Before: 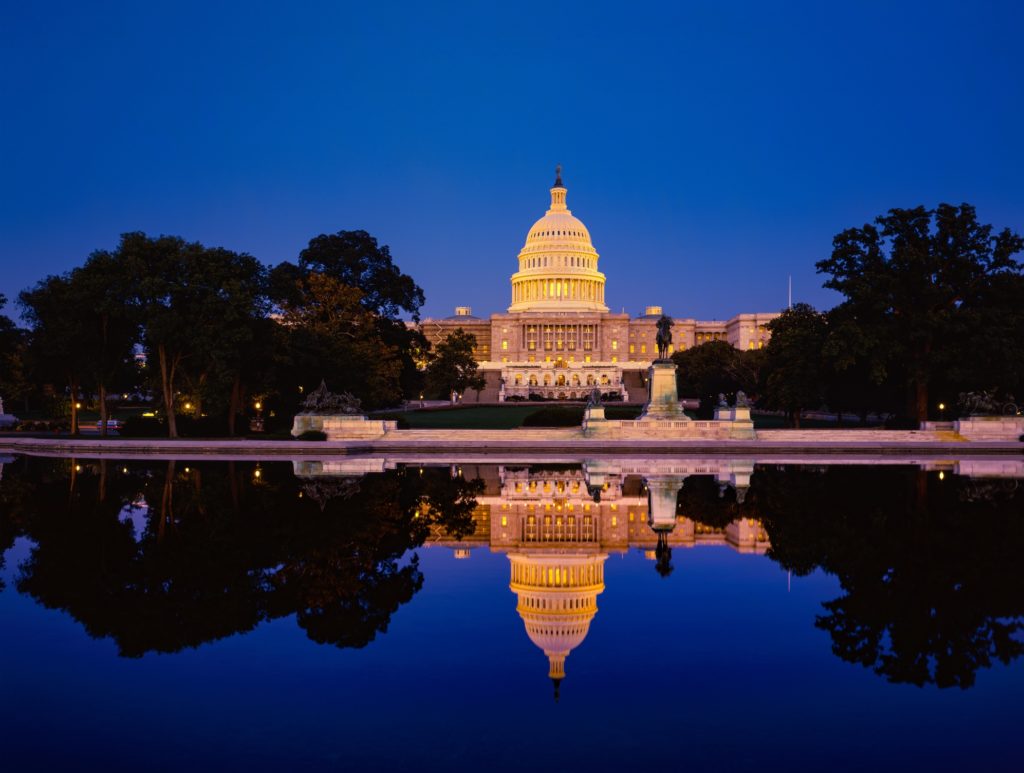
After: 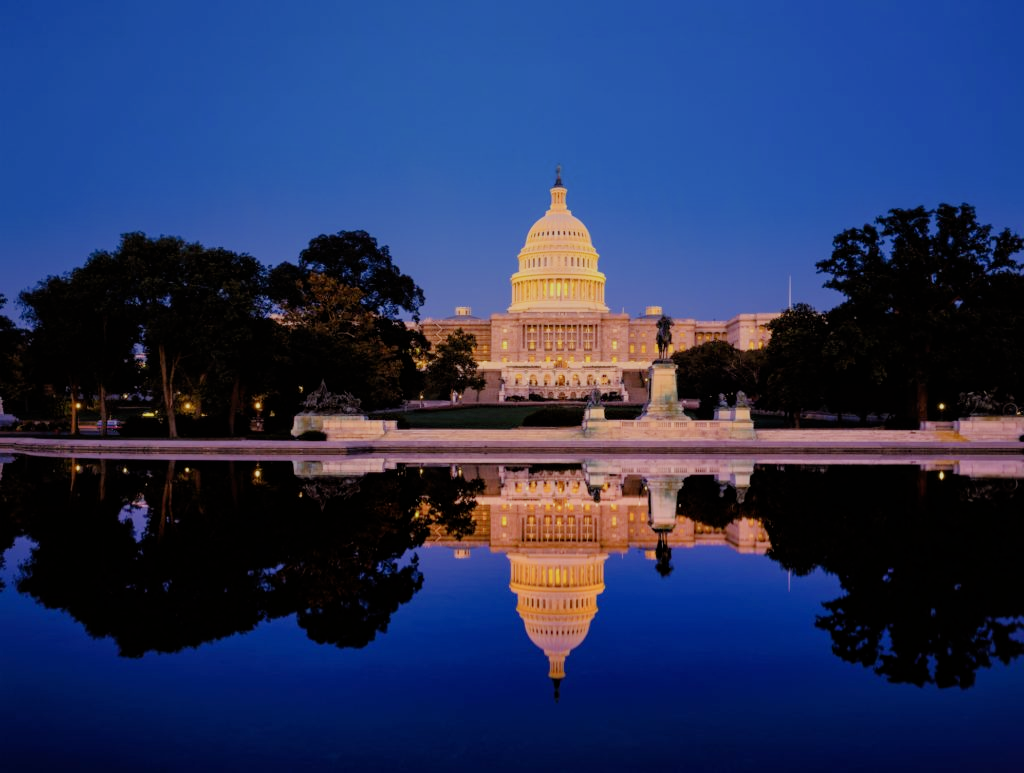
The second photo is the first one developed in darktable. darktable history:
filmic rgb: black relative exposure -6.61 EV, white relative exposure 4.71 EV, hardness 3.13, contrast 0.805
exposure: exposure 0.433 EV, compensate highlight preservation false
